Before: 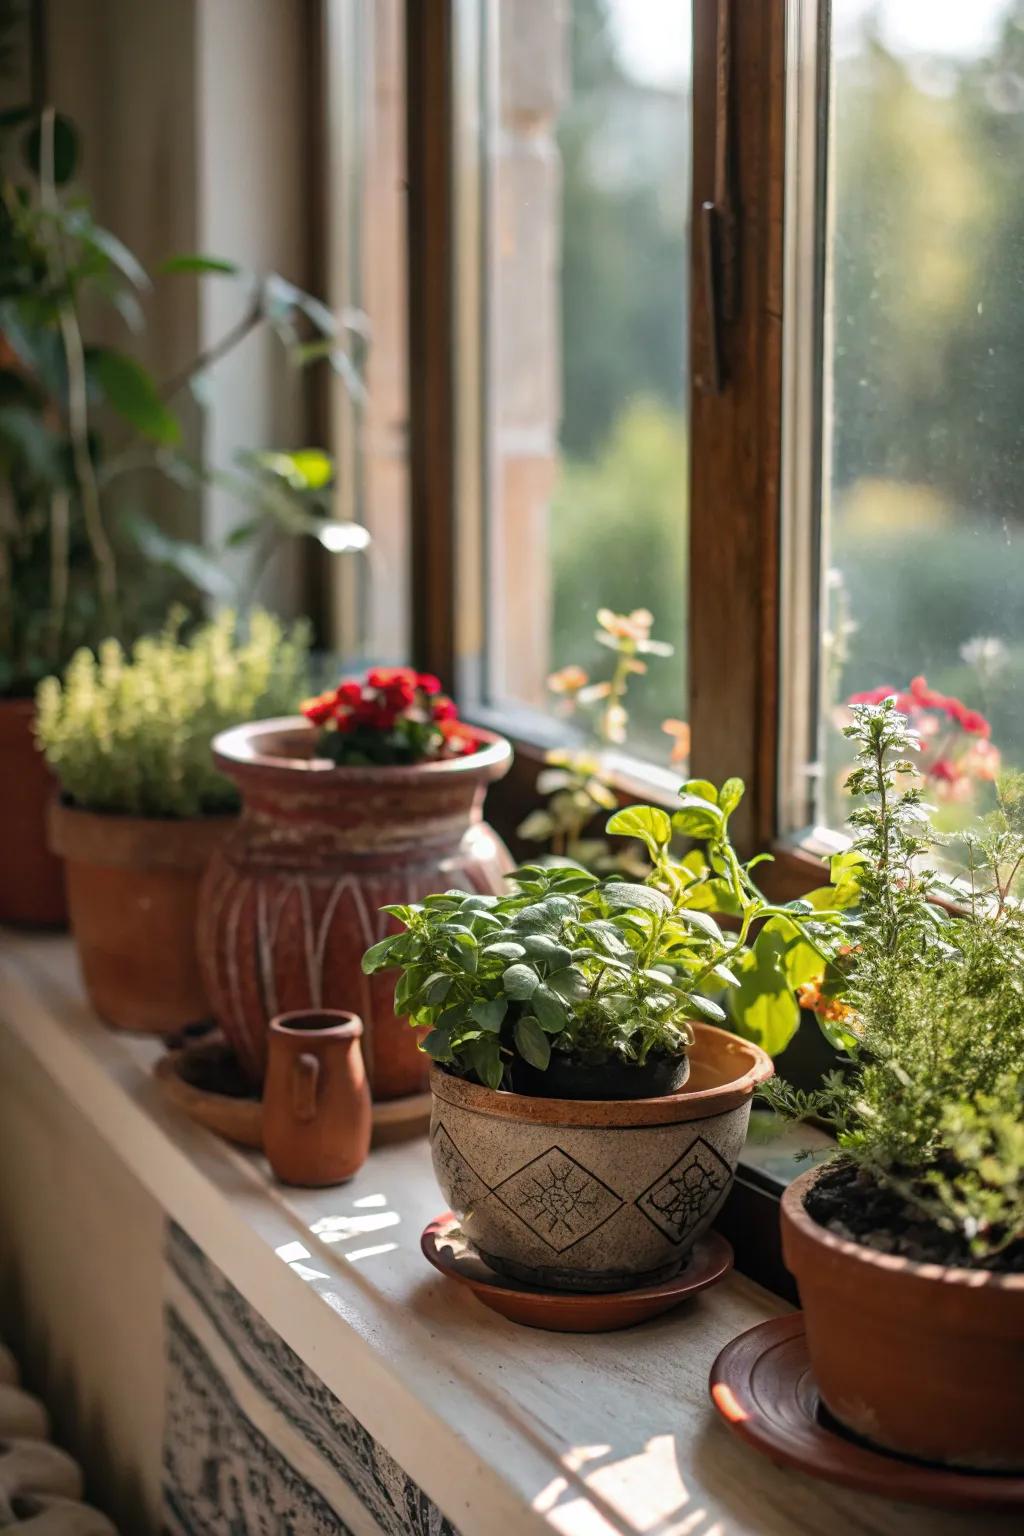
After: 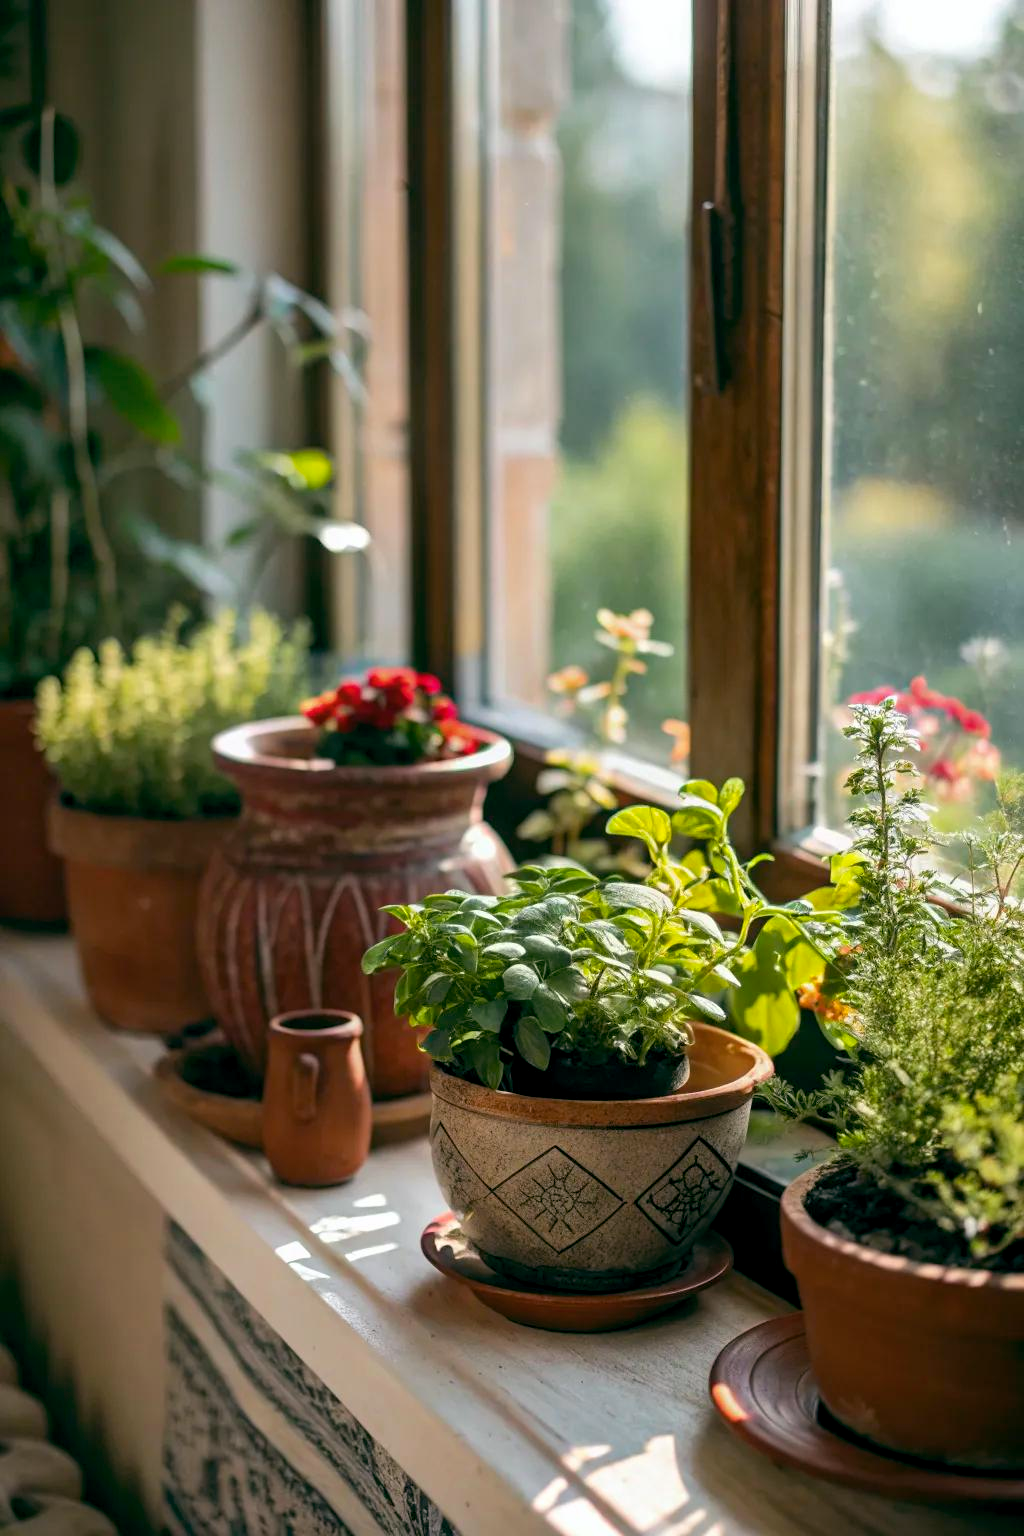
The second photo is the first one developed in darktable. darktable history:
color balance rgb: global offset › luminance -0.324%, global offset › chroma 0.115%, global offset › hue 167.98°, linear chroma grading › global chroma 3.671%, perceptual saturation grading › global saturation 0.295%, global vibrance 20%
